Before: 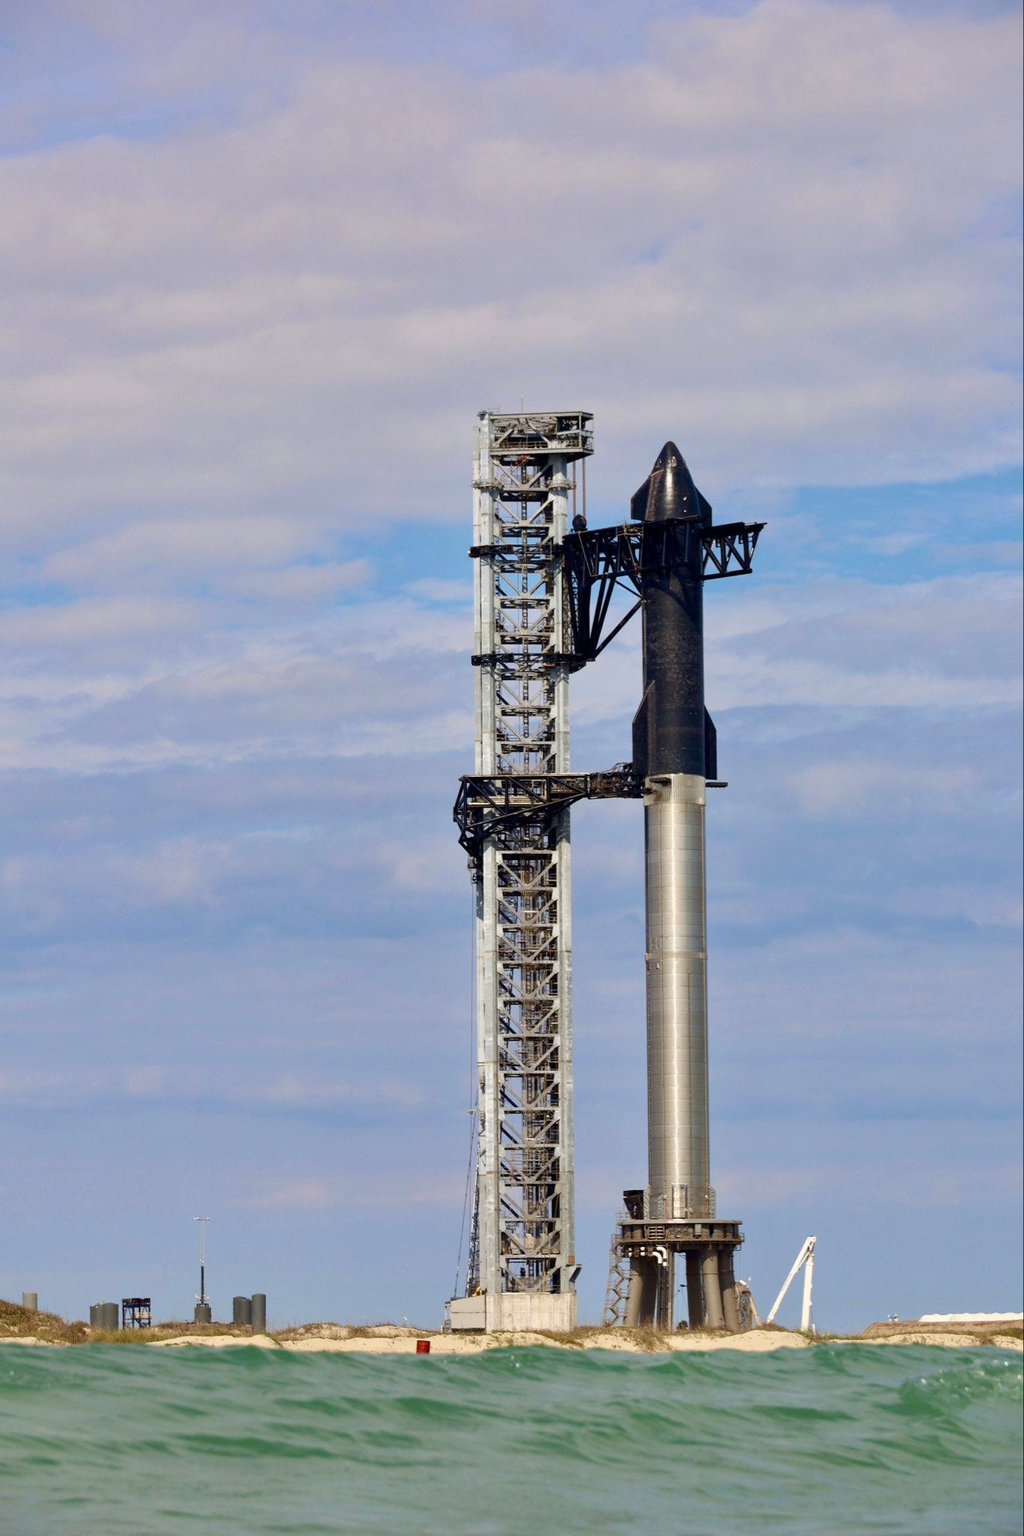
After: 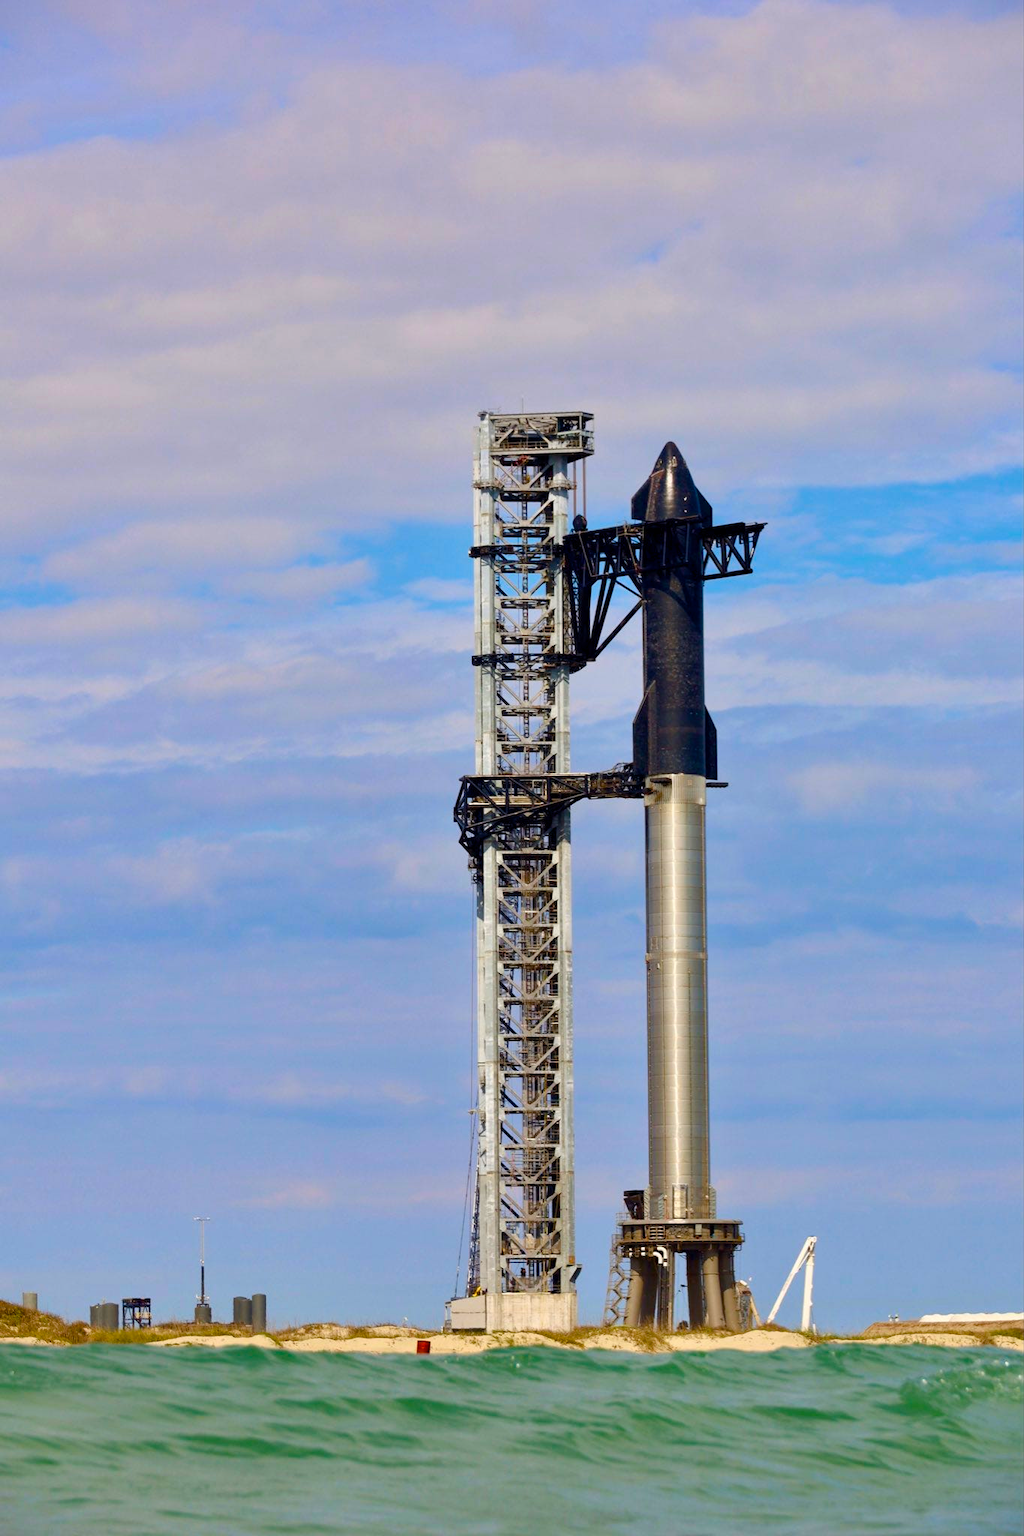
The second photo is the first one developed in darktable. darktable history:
color balance rgb: linear chroma grading › shadows -29.659%, linear chroma grading › global chroma 34.559%, perceptual saturation grading › global saturation 20%, perceptual saturation grading › highlights -24.782%, perceptual saturation grading › shadows 24.687%, global vibrance 20%
